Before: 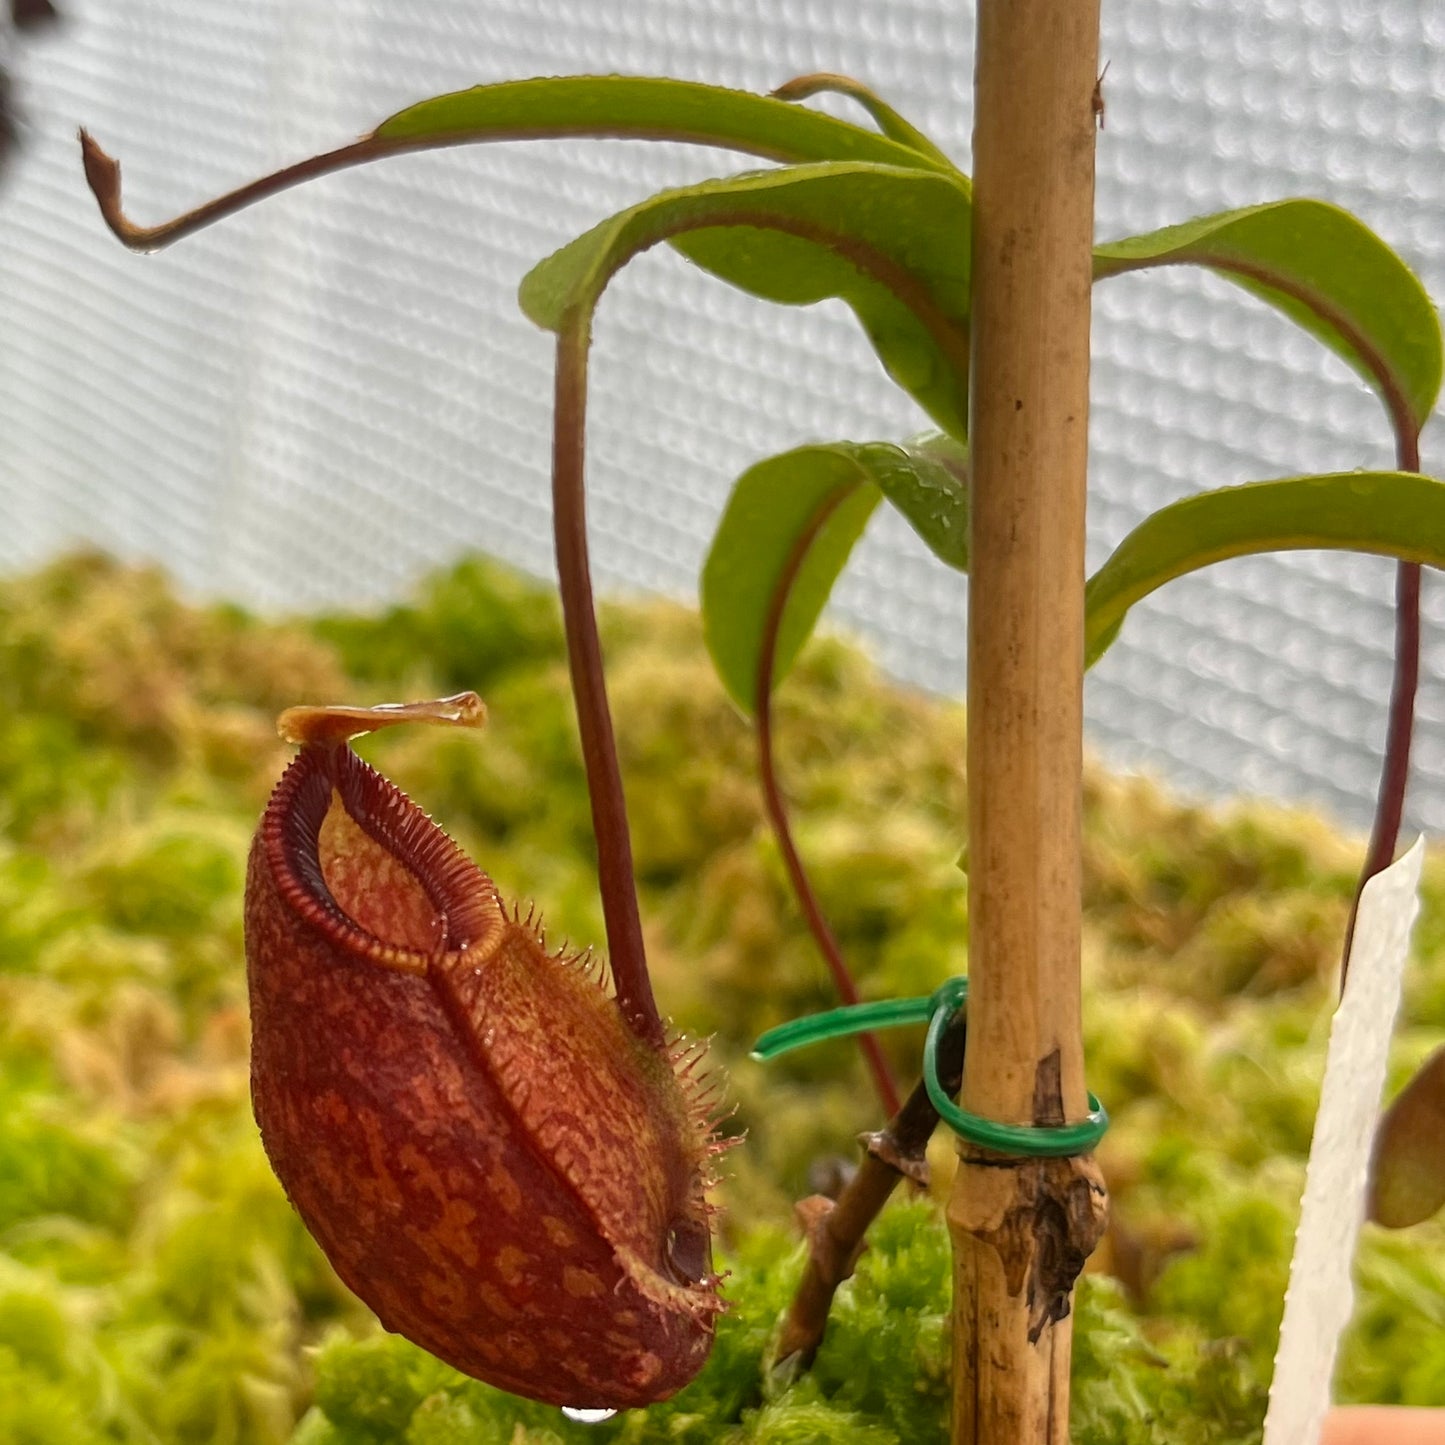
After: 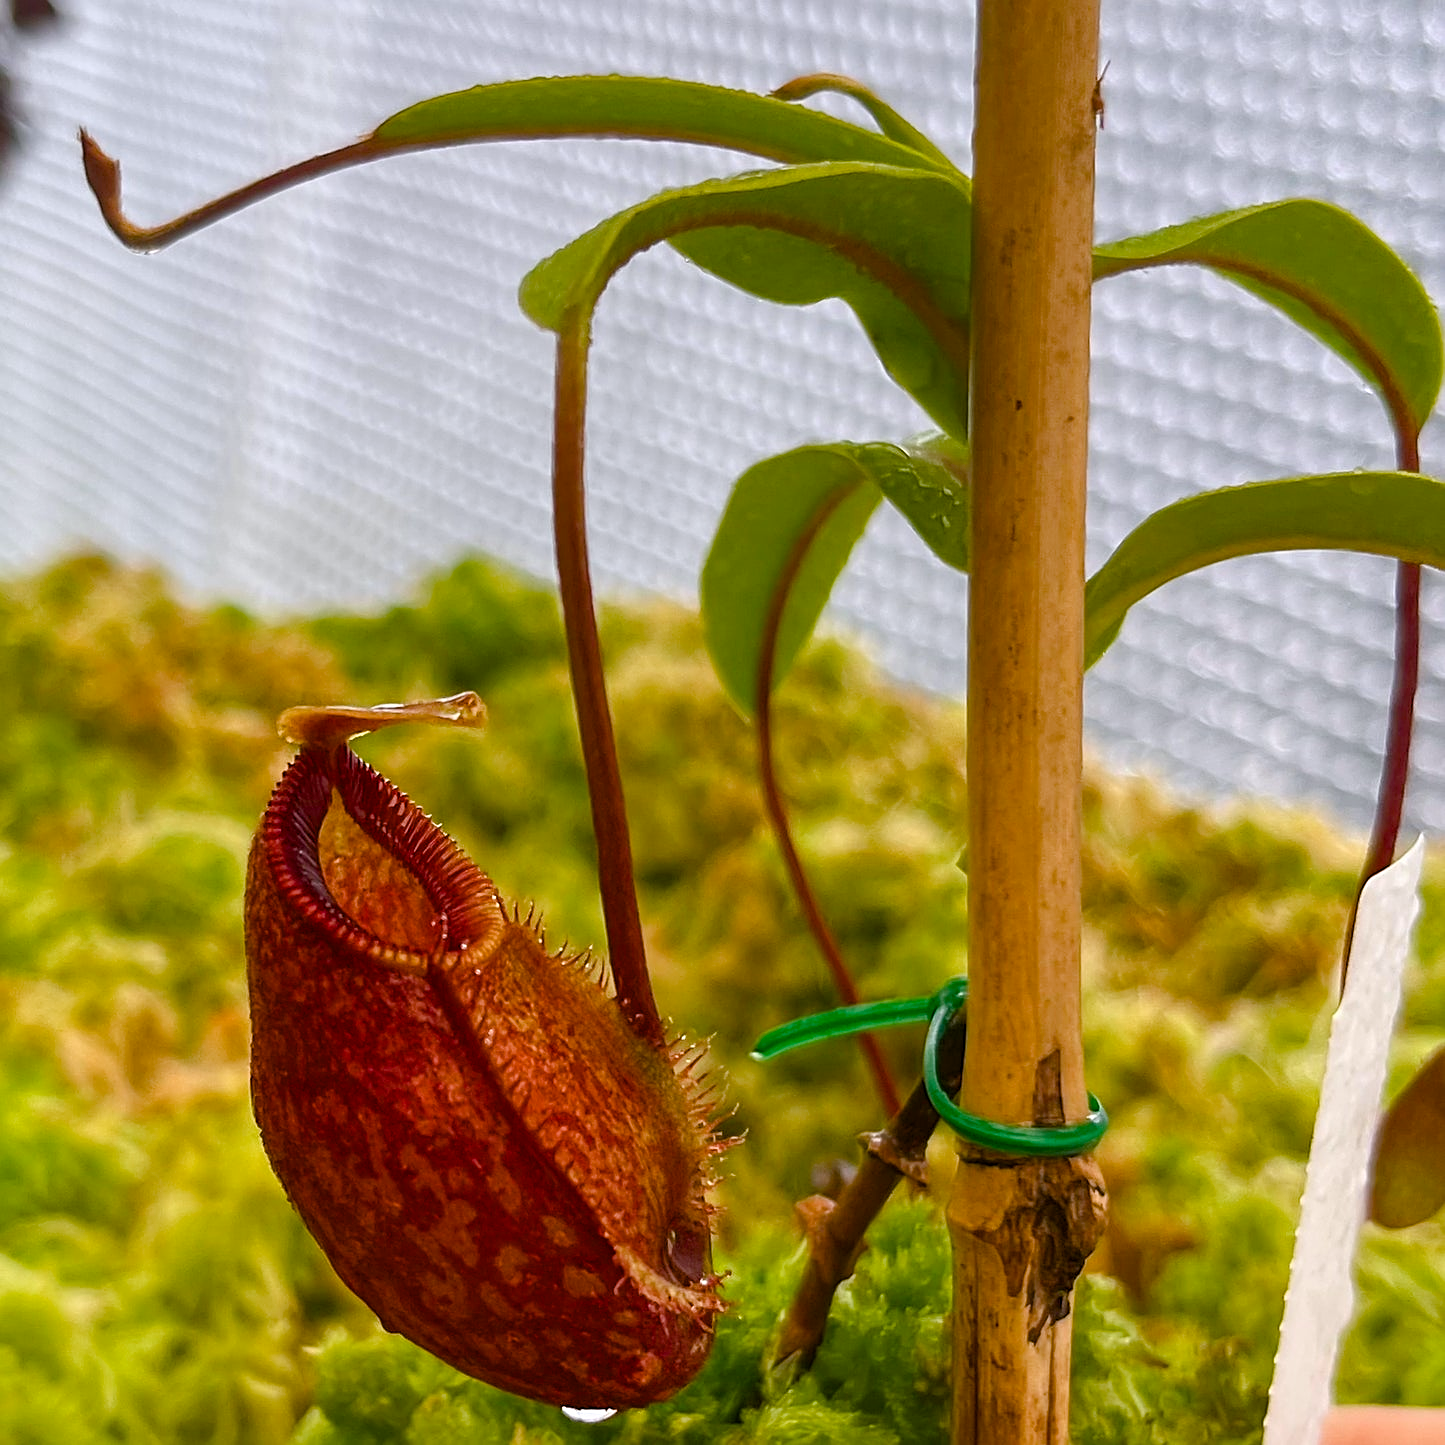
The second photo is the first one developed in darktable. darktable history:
color balance rgb: highlights gain › chroma 0.271%, highlights gain › hue 332.26°, perceptual saturation grading › global saturation 27.838%, perceptual saturation grading › highlights -25.889%, perceptual saturation grading › mid-tones 25.041%, perceptual saturation grading › shadows 49.913%
color calibration: gray › normalize channels true, illuminant as shot in camera, x 0.358, y 0.373, temperature 4628.91 K, gamut compression 0.002
sharpen: on, module defaults
